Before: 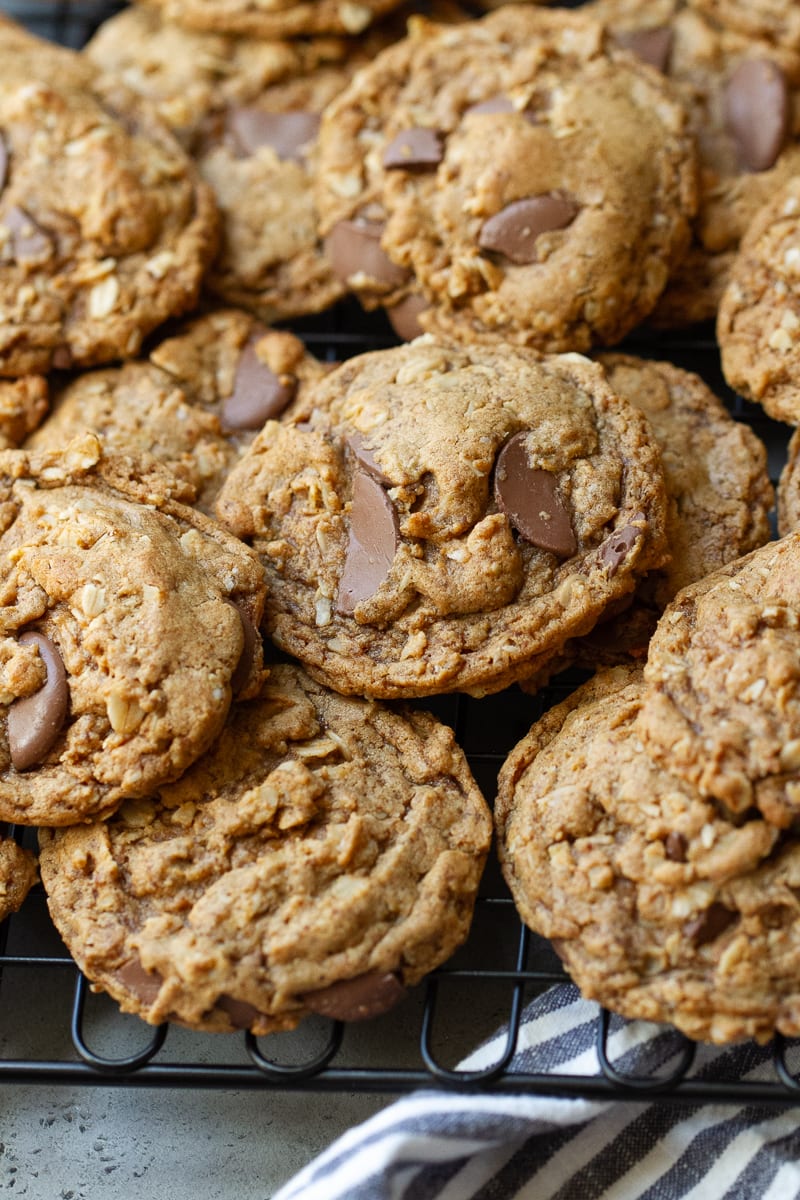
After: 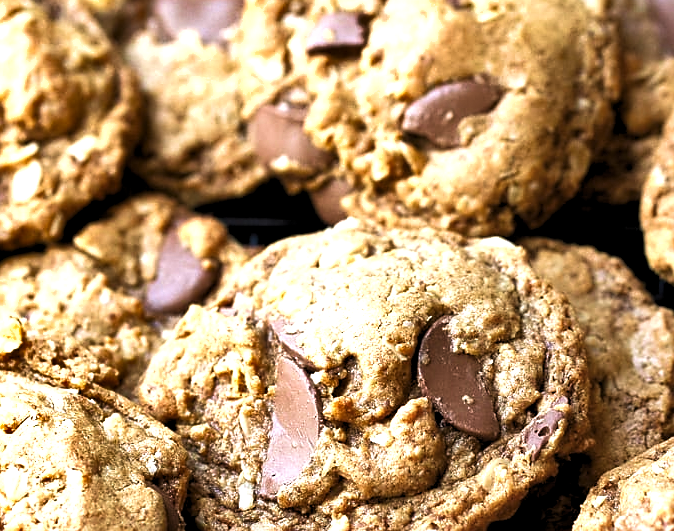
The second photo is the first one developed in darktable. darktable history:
levels: levels [0.116, 0.574, 1]
exposure: exposure 1.093 EV, compensate highlight preservation false
sharpen: radius 1.51, amount 0.374, threshold 1.6
velvia: on, module defaults
color calibration: illuminant as shot in camera, x 0.358, y 0.373, temperature 4628.91 K
crop and rotate: left 9.695%, top 9.703%, right 6.036%, bottom 45.971%
shadows and highlights: low approximation 0.01, soften with gaussian
